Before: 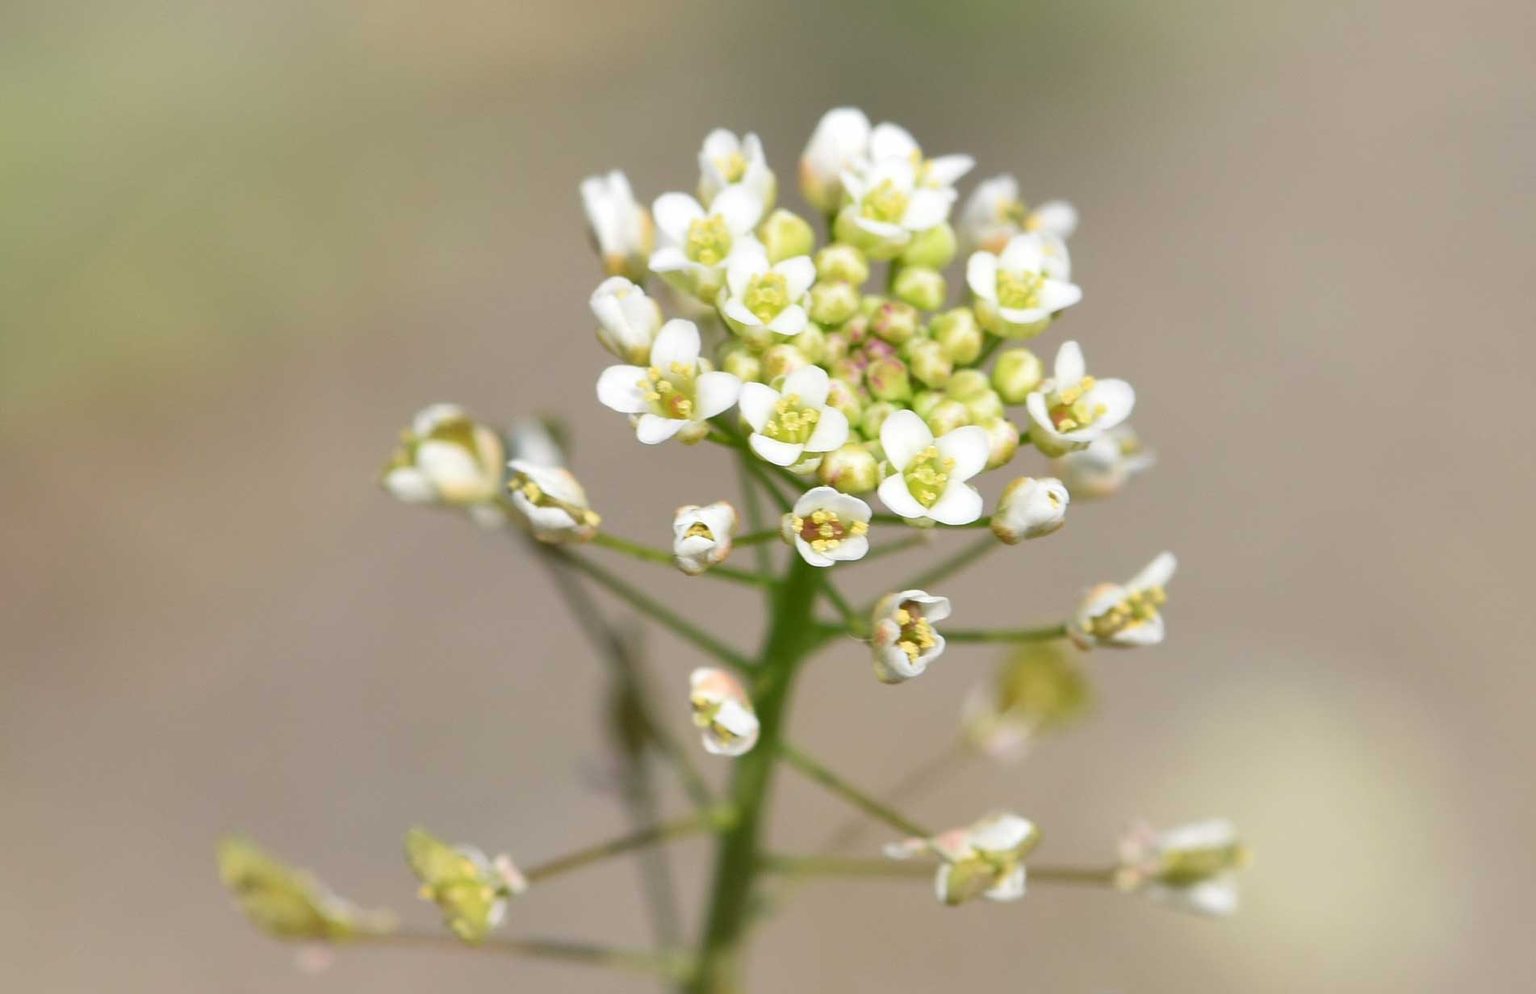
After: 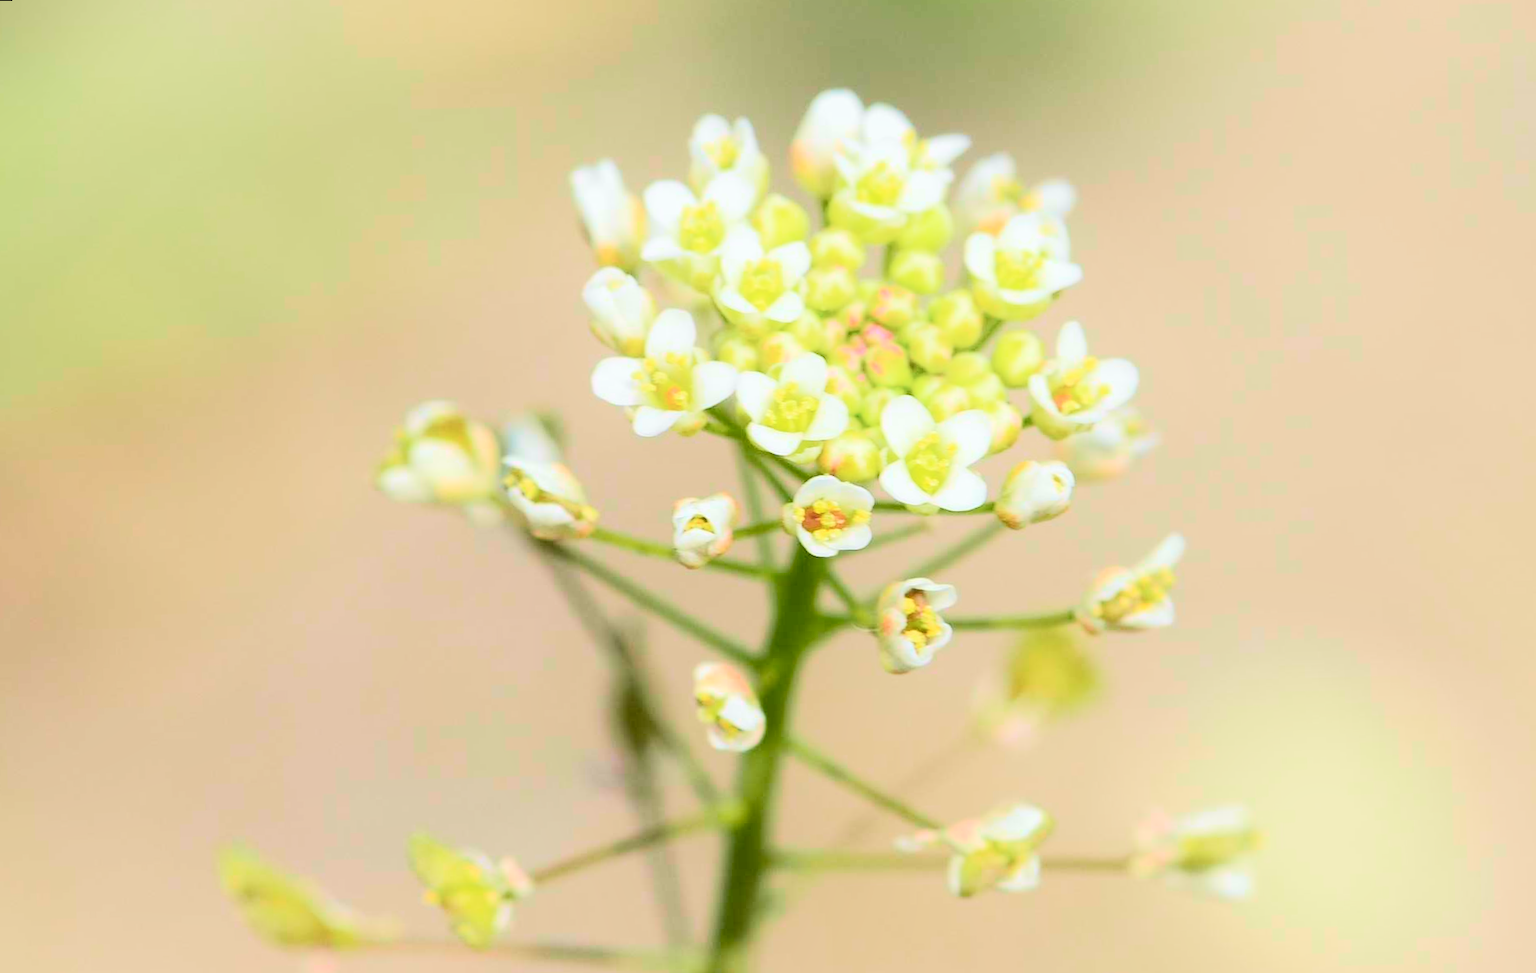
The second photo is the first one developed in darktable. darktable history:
velvia: strength 9.25%
tone curve: curves: ch0 [(0, 0) (0.037, 0.011) (0.135, 0.093) (0.266, 0.281) (0.461, 0.555) (0.581, 0.716) (0.675, 0.793) (0.767, 0.849) (0.91, 0.924) (1, 0.979)]; ch1 [(0, 0) (0.292, 0.278) (0.431, 0.418) (0.493, 0.479) (0.506, 0.5) (0.532, 0.537) (0.562, 0.581) (0.641, 0.663) (0.754, 0.76) (1, 1)]; ch2 [(0, 0) (0.294, 0.3) (0.361, 0.372) (0.429, 0.445) (0.478, 0.486) (0.502, 0.498) (0.518, 0.522) (0.531, 0.549) (0.561, 0.59) (0.64, 0.655) (0.693, 0.706) (0.845, 0.833) (1, 0.951)], color space Lab, independent channels, preserve colors none
shadows and highlights: shadows -24.28, highlights 49.77, soften with gaussian
rotate and perspective: rotation -1.42°, crop left 0.016, crop right 0.984, crop top 0.035, crop bottom 0.965
color balance rgb: perceptual saturation grading › global saturation 25%, global vibrance 20%
